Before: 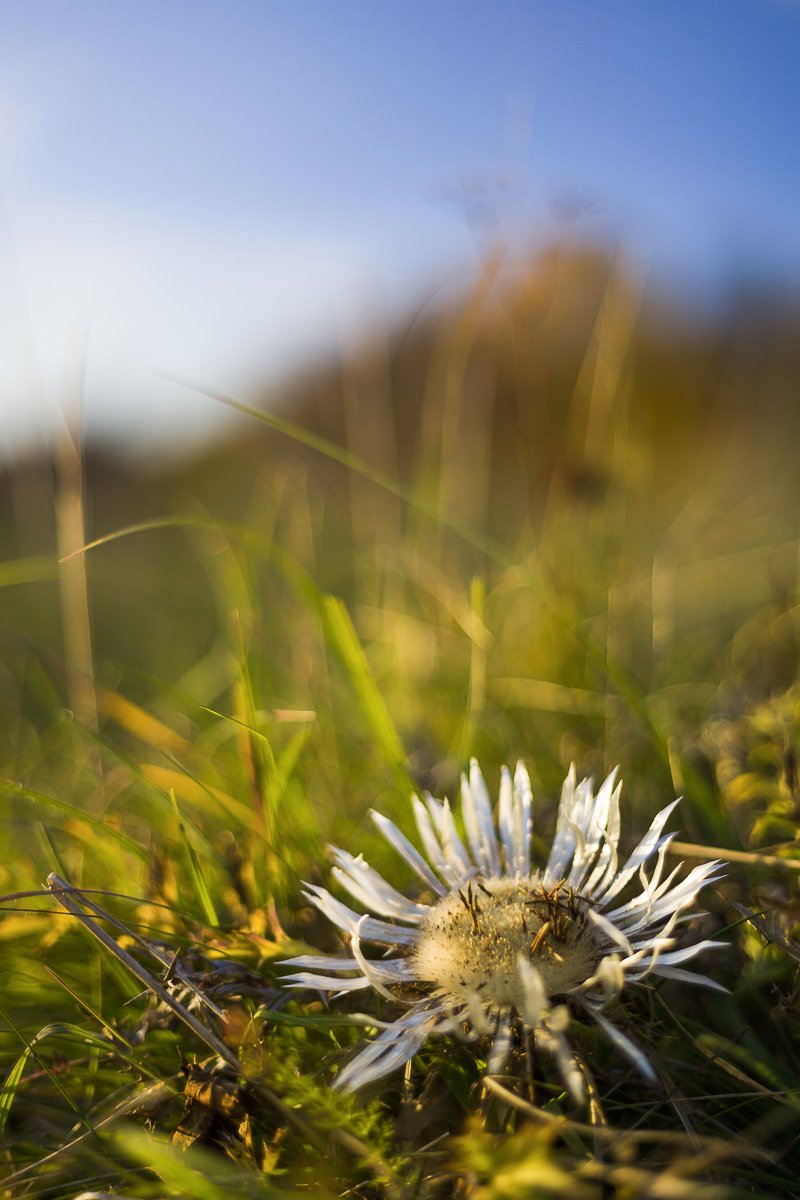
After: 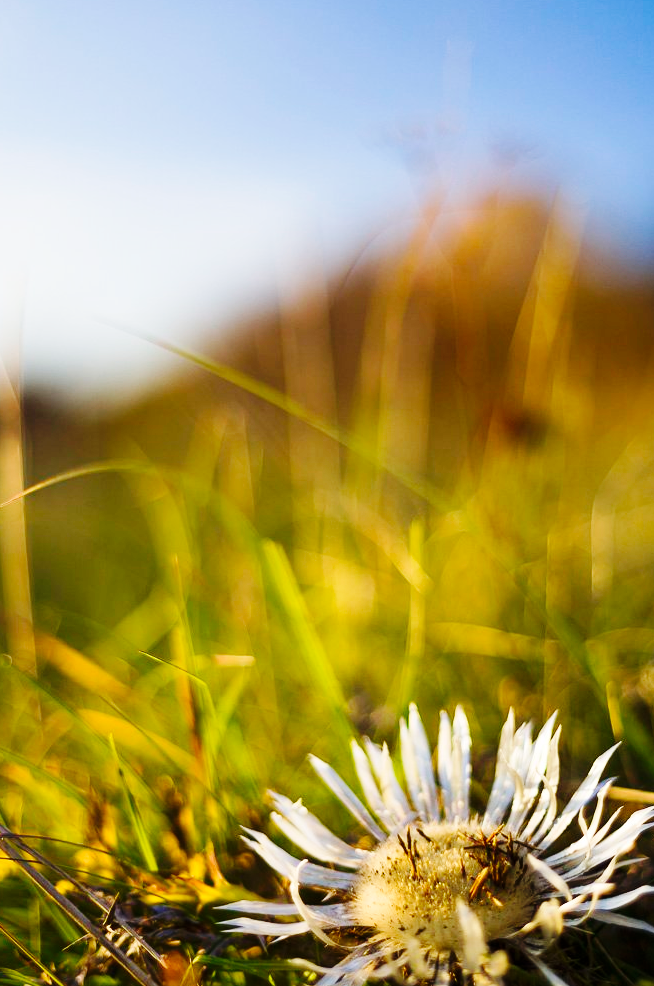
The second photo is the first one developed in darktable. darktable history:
crop and rotate: left 7.638%, top 4.602%, right 10.531%, bottom 13.162%
base curve: curves: ch0 [(0, 0) (0.036, 0.025) (0.121, 0.166) (0.206, 0.329) (0.605, 0.79) (1, 1)], preserve colors none
